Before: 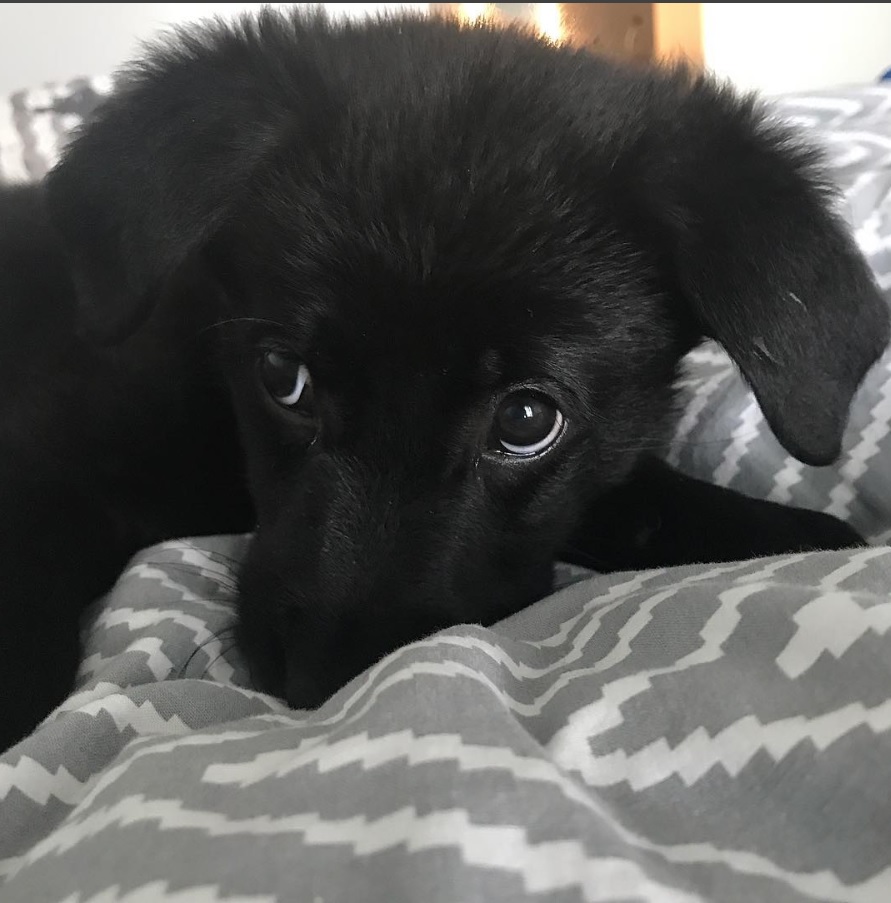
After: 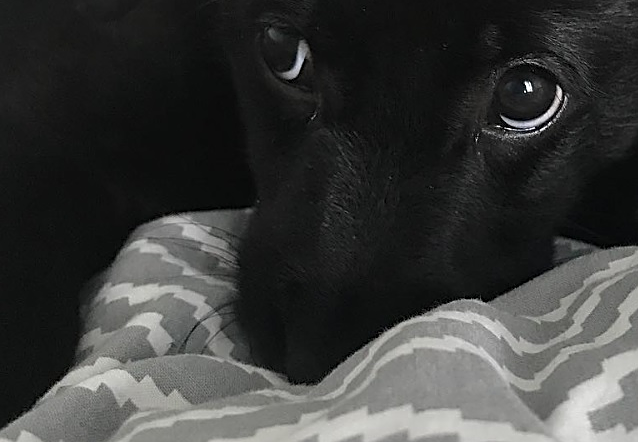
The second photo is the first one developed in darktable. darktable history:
crop: top 36.059%, right 28.312%, bottom 14.984%
exposure: compensate highlight preservation false
sharpen: on, module defaults
